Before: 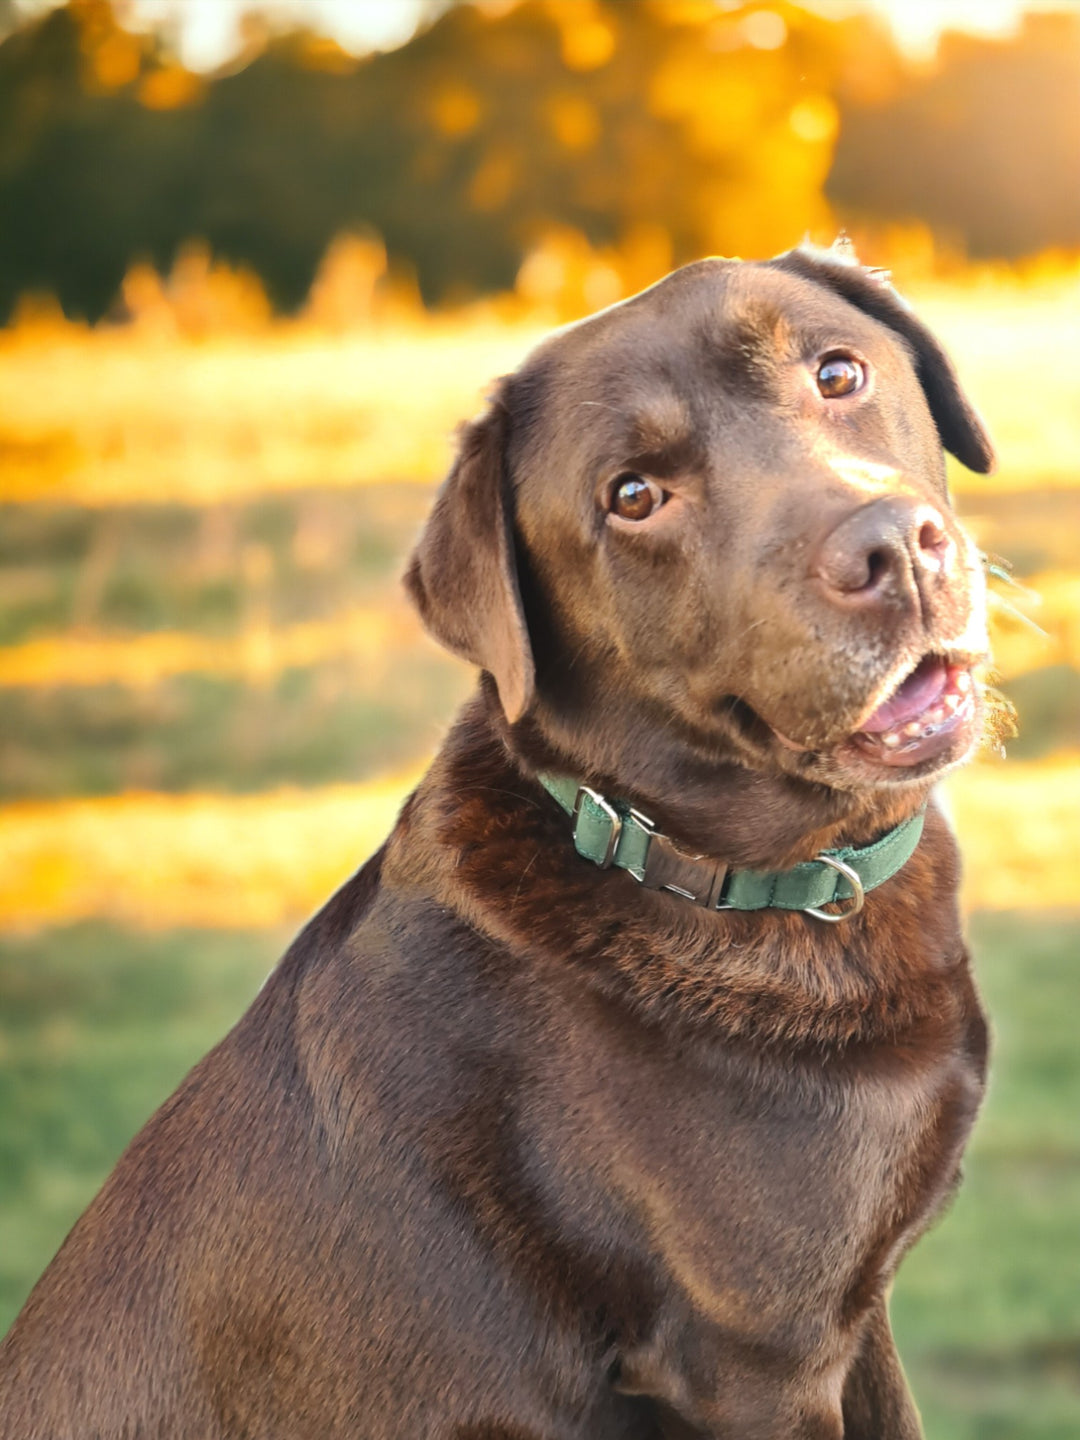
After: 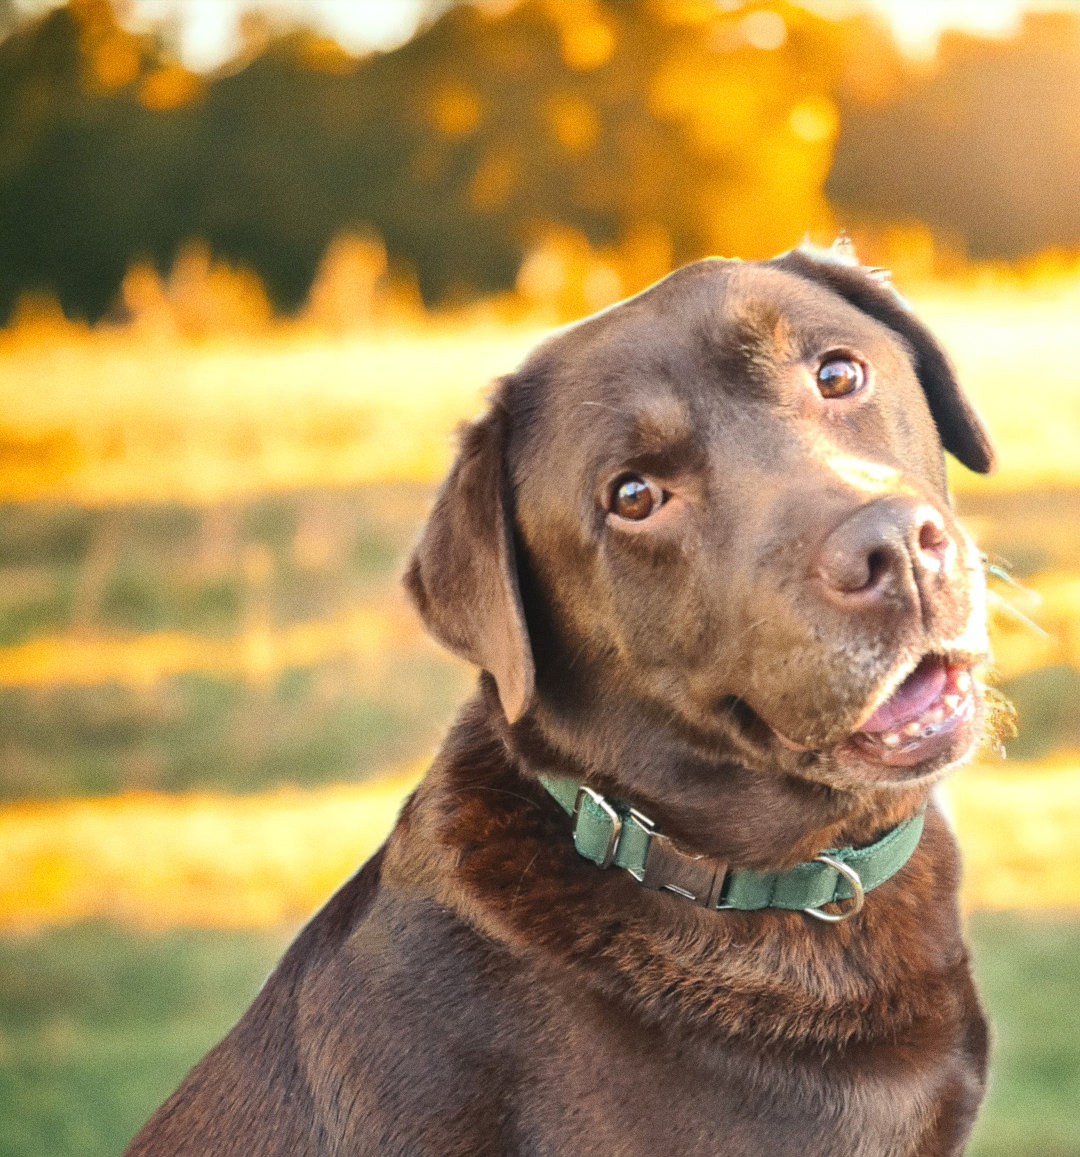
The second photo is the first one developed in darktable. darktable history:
crop: bottom 19.644%
color balance: on, module defaults
grain: on, module defaults
